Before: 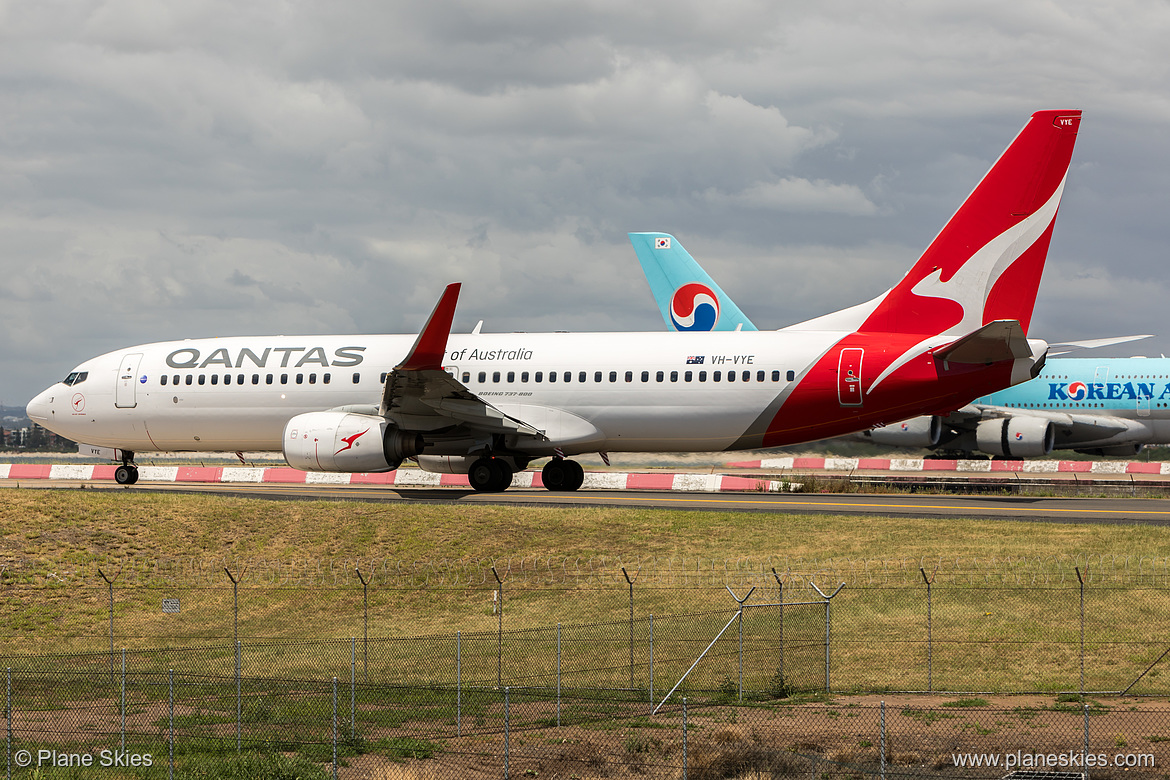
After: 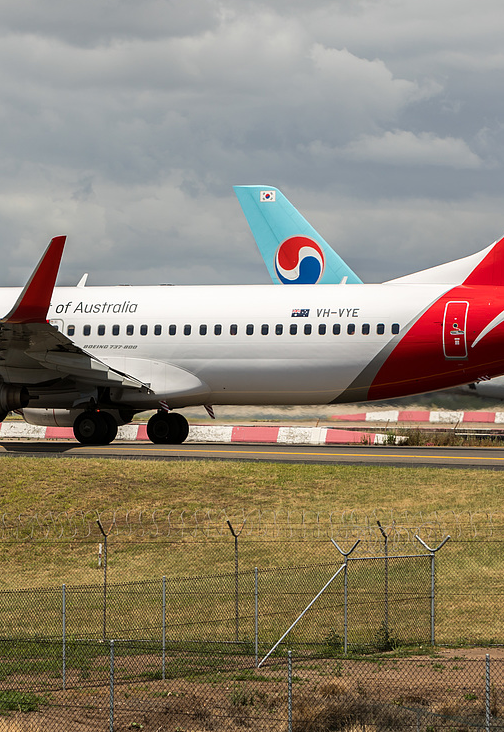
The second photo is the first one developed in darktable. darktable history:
crop: left 33.842%, top 6.04%, right 23.05%
